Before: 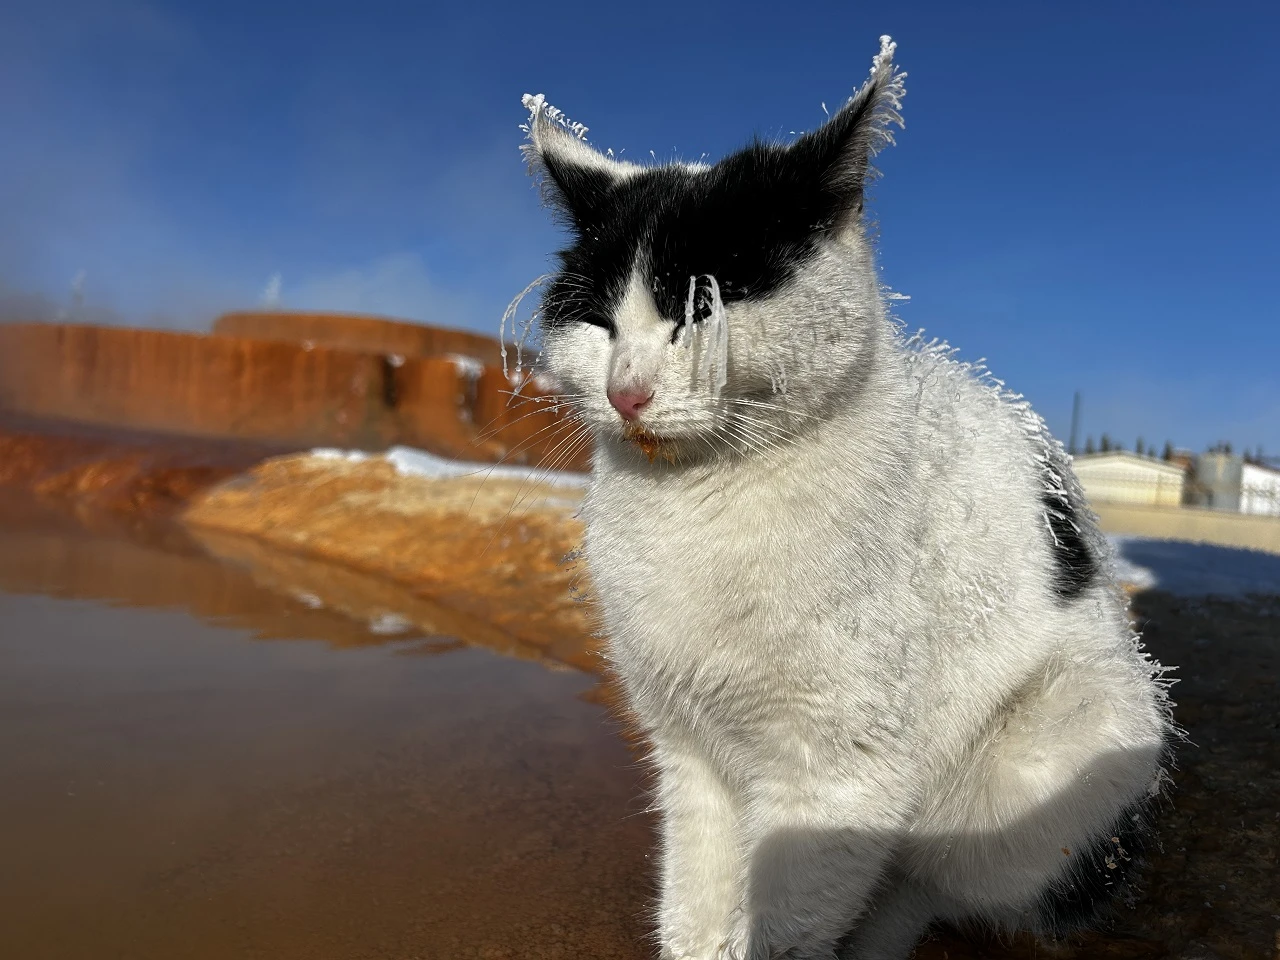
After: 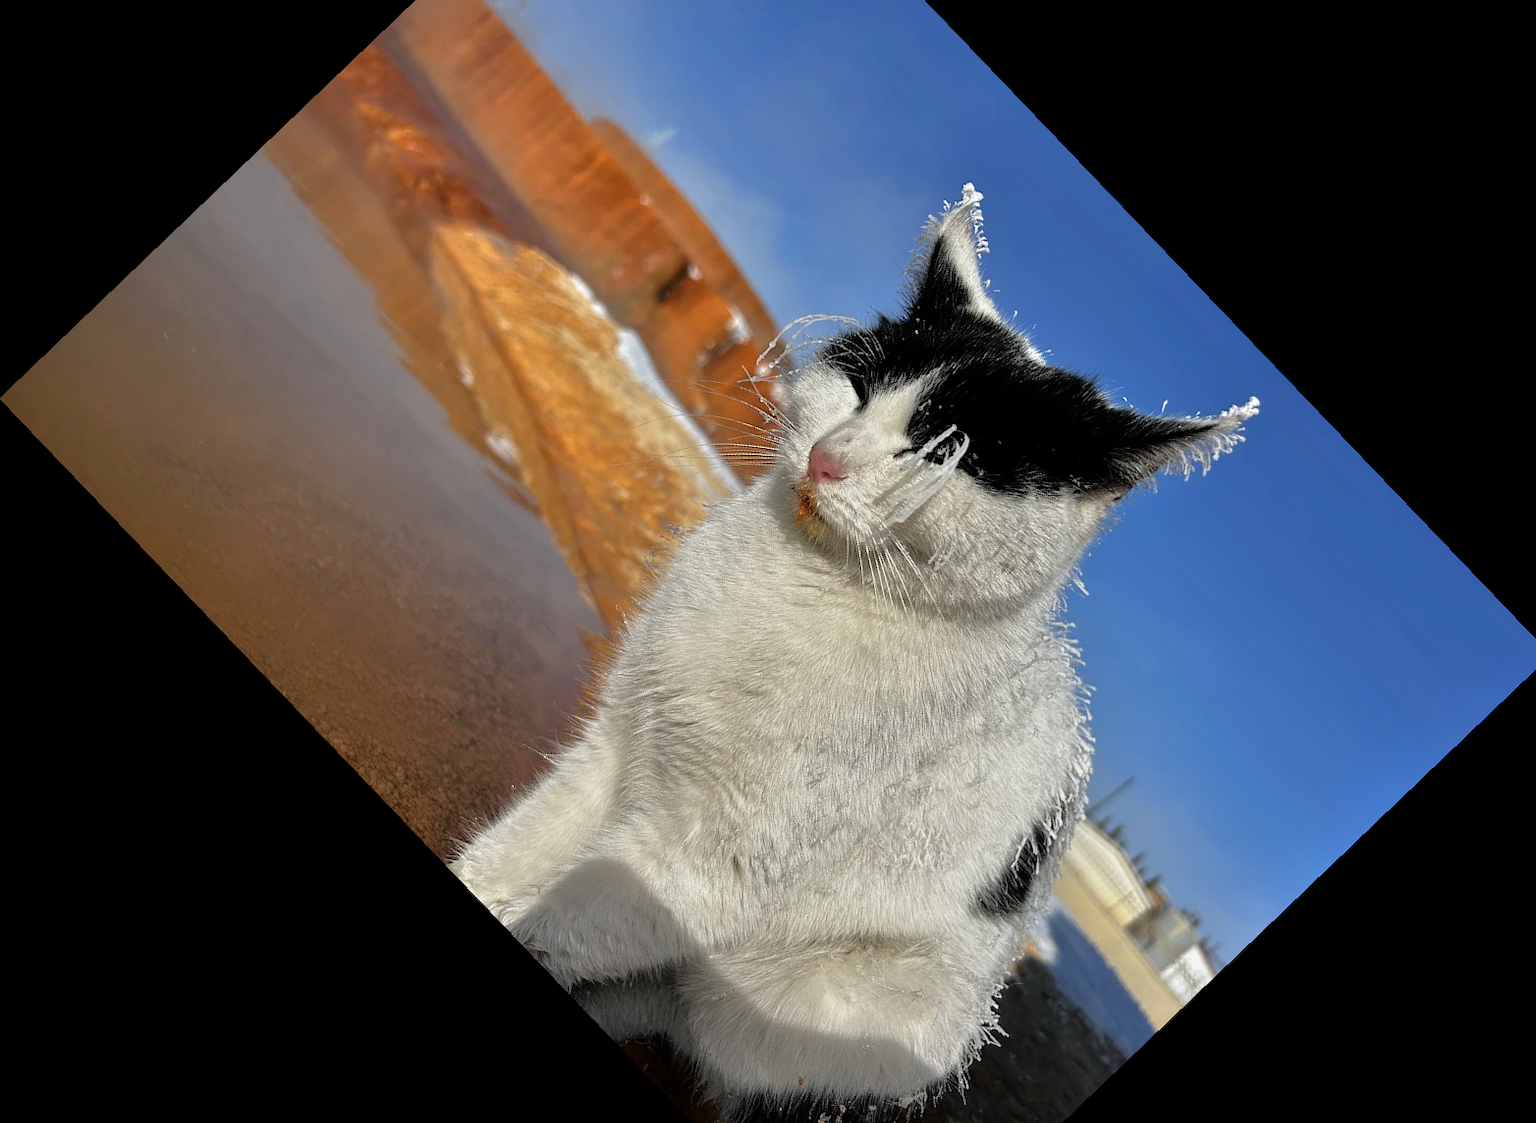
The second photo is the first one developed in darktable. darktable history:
exposure: exposure -0.36 EV, compensate highlight preservation false
crop and rotate: angle -46.26°, top 16.234%, right 0.912%, bottom 11.704%
tone equalizer: -7 EV 0.15 EV, -6 EV 0.6 EV, -5 EV 1.15 EV, -4 EV 1.33 EV, -3 EV 1.15 EV, -2 EV 0.6 EV, -1 EV 0.15 EV, mask exposure compensation -0.5 EV
